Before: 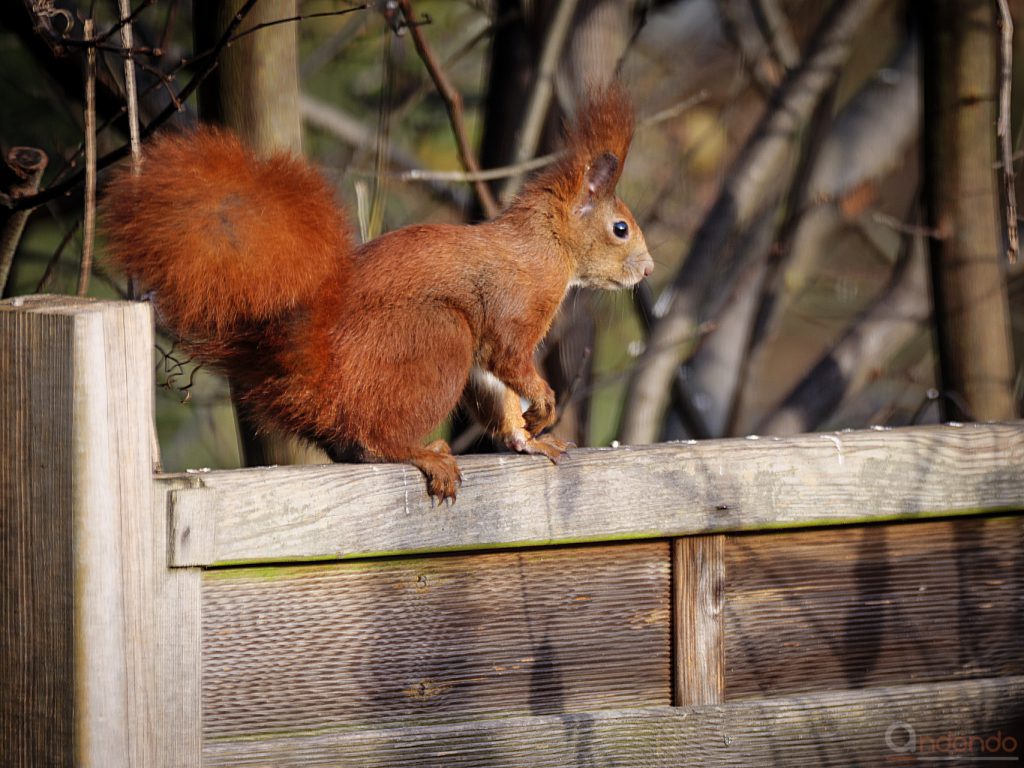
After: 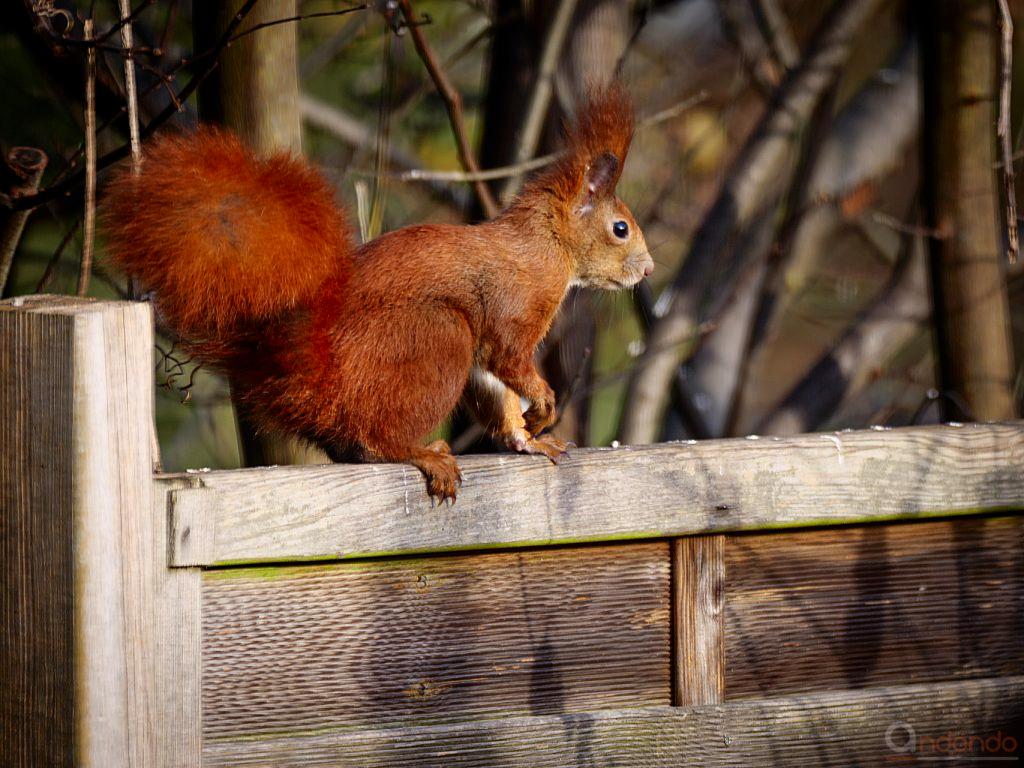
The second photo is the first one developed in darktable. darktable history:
contrast brightness saturation: contrast 0.13, brightness -0.064, saturation 0.161
